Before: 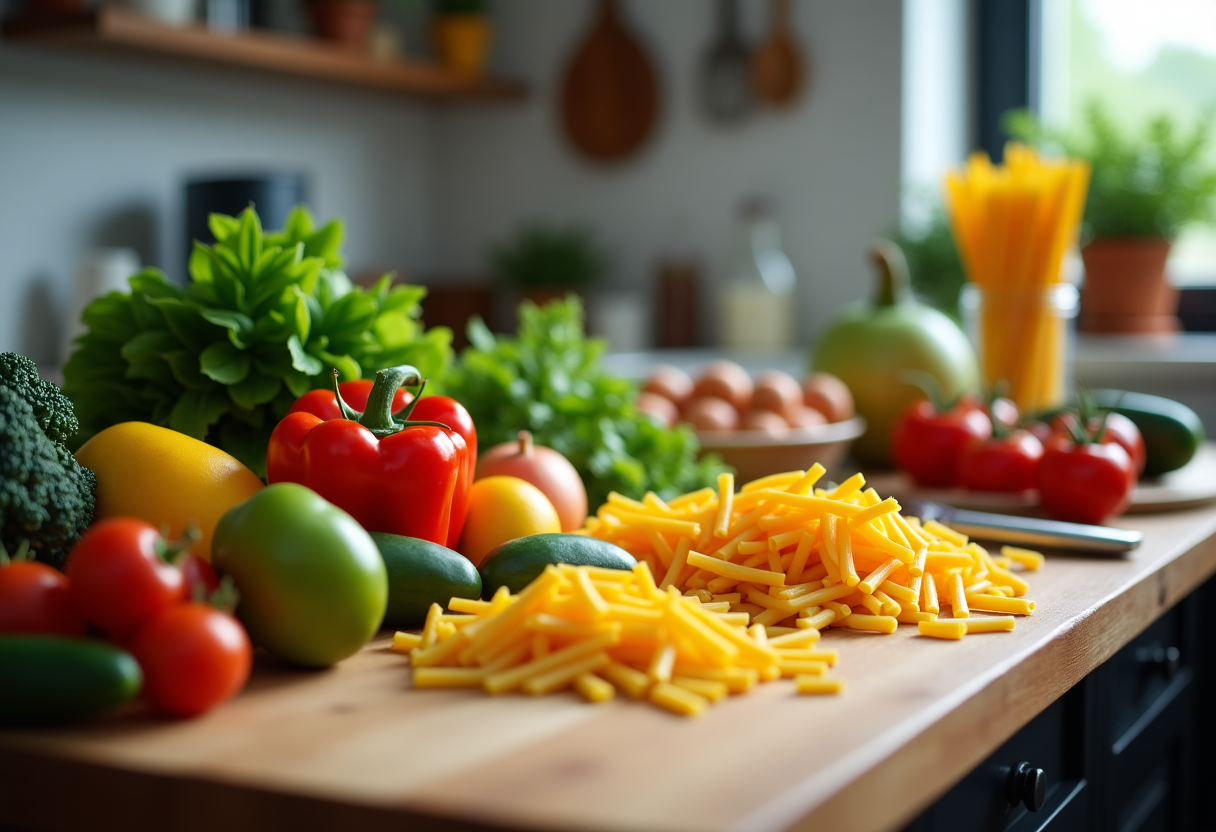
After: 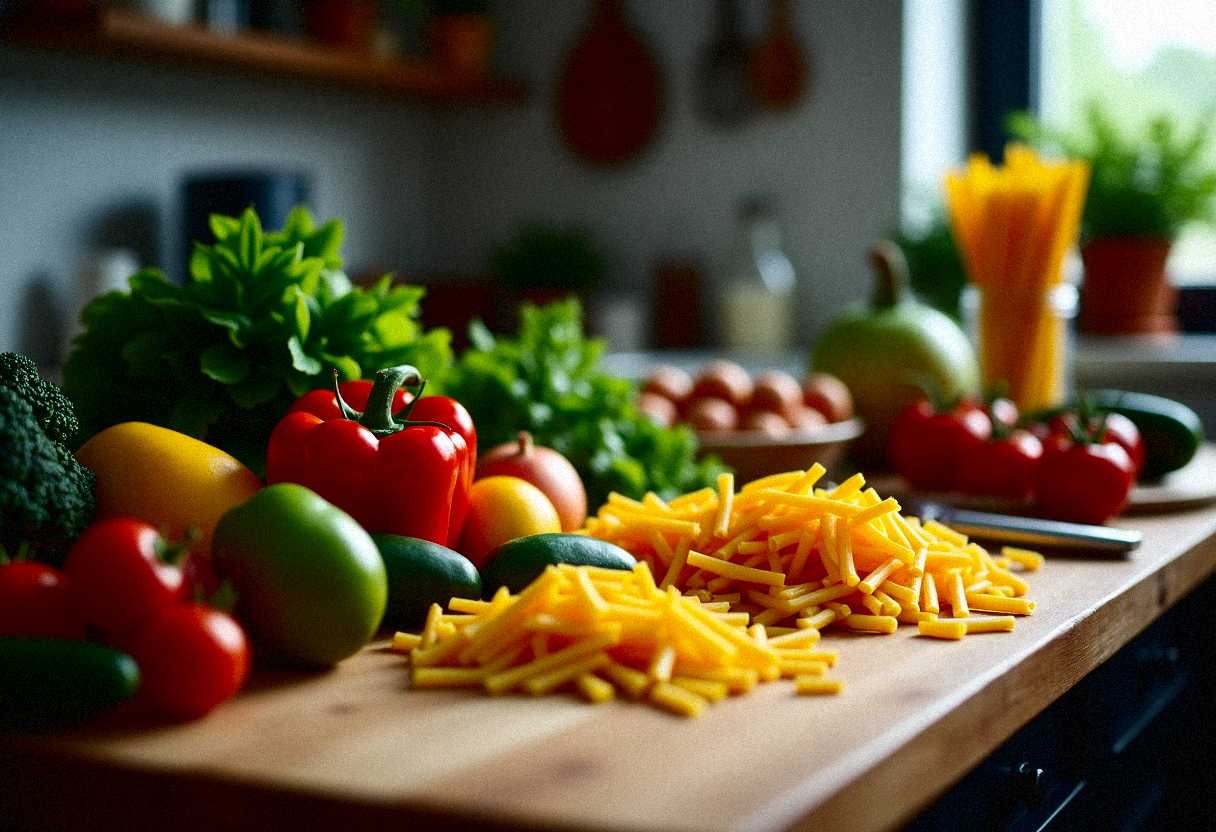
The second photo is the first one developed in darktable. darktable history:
grain: mid-tones bias 0%
contrast brightness saturation: contrast 0.19, brightness -0.24, saturation 0.11
